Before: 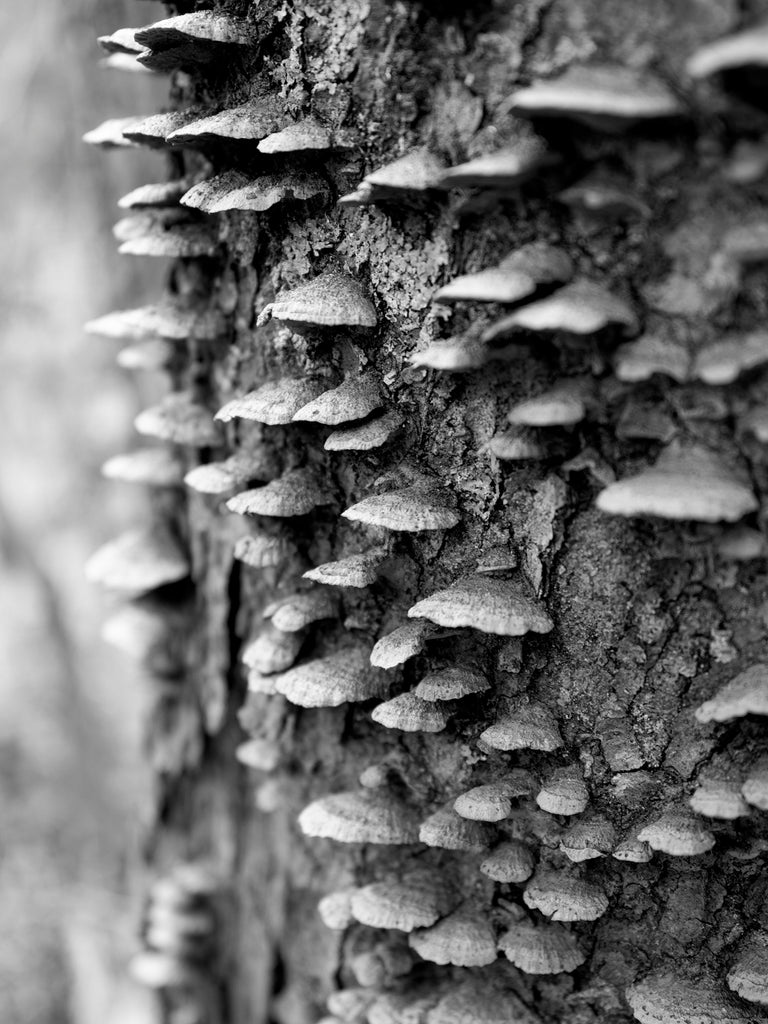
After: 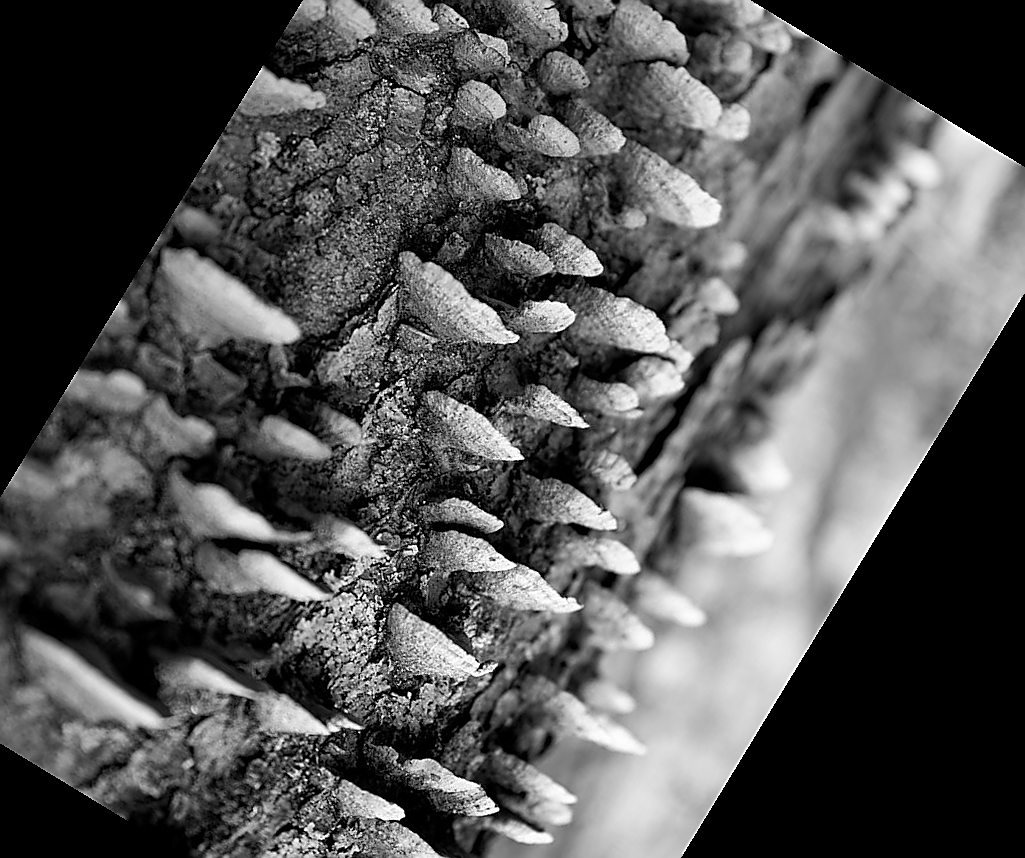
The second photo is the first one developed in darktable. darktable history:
sharpen: radius 1.4, amount 1.25, threshold 0.7
crop and rotate: angle 148.68°, left 9.111%, top 15.603%, right 4.588%, bottom 17.041%
